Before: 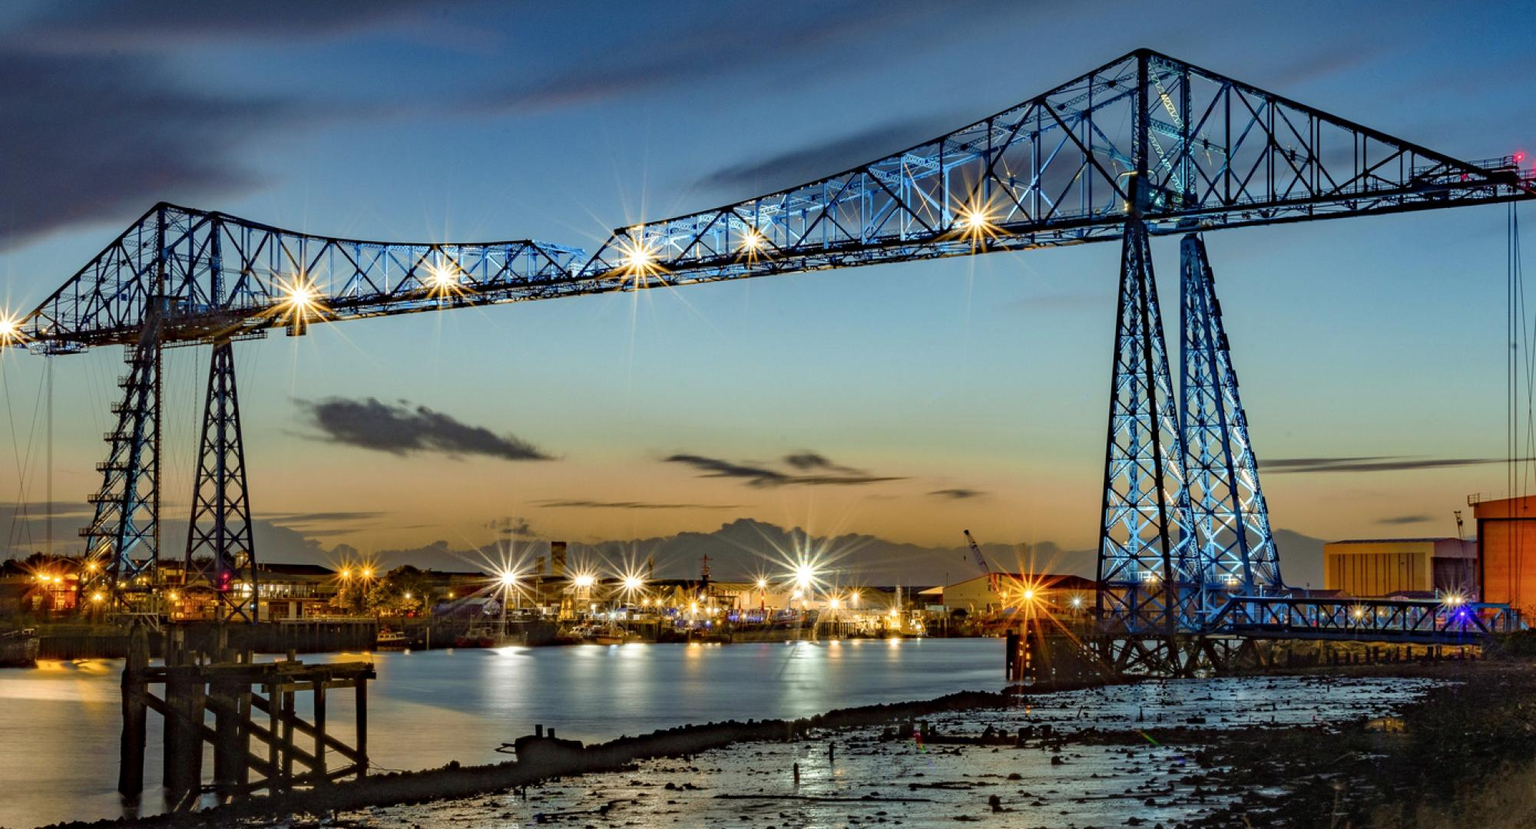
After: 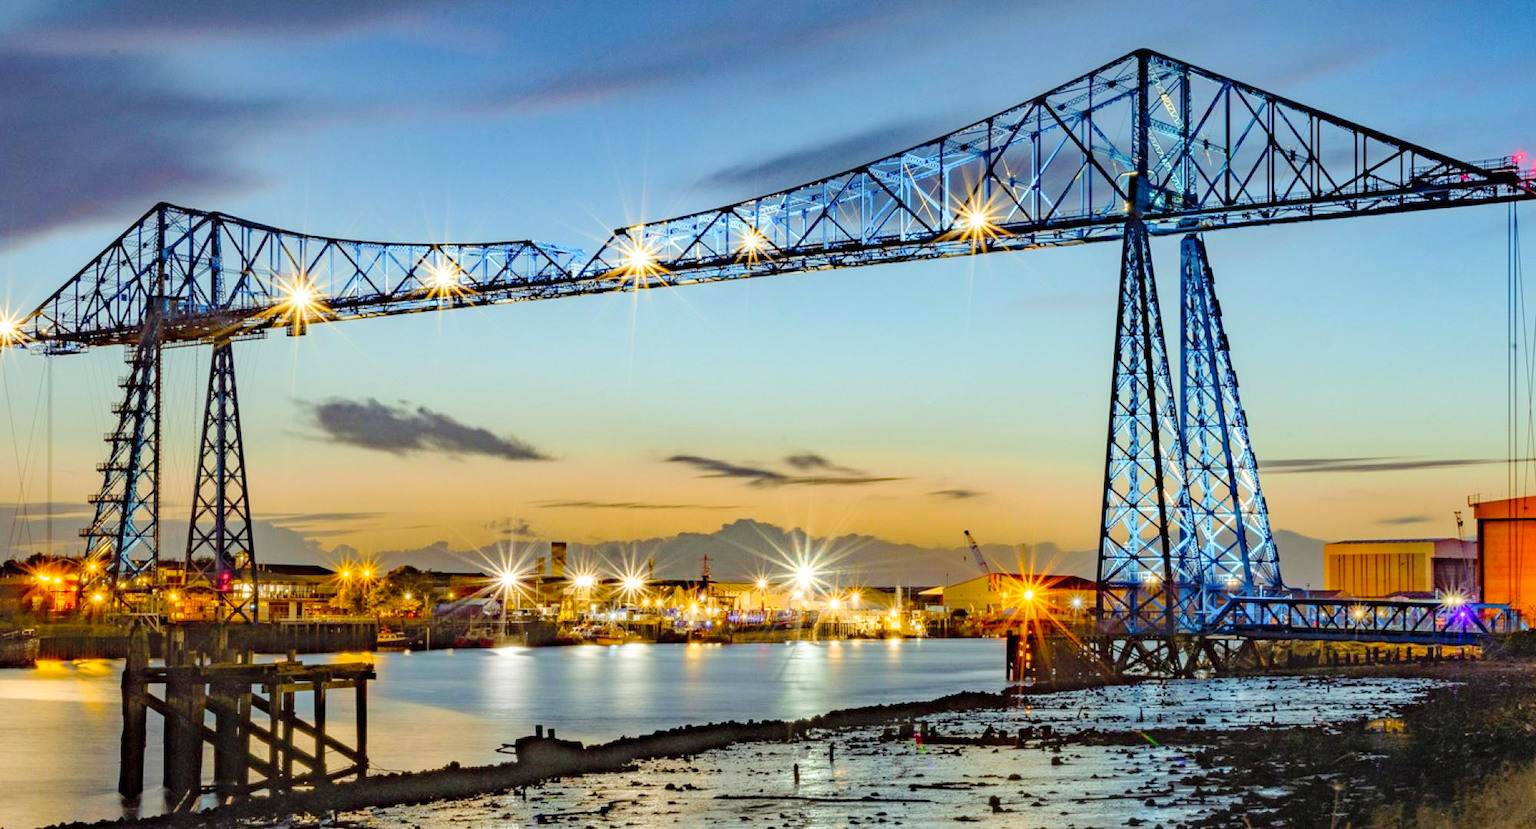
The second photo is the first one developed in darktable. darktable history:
color balance: output saturation 110%
tone curve: curves: ch0 [(0, 0) (0.003, 0.004) (0.011, 0.015) (0.025, 0.033) (0.044, 0.059) (0.069, 0.093) (0.1, 0.133) (0.136, 0.182) (0.177, 0.237) (0.224, 0.3) (0.277, 0.369) (0.335, 0.437) (0.399, 0.511) (0.468, 0.584) (0.543, 0.656) (0.623, 0.729) (0.709, 0.8) (0.801, 0.872) (0.898, 0.935) (1, 1)], preserve colors none
contrast brightness saturation: brightness 0.09, saturation 0.19
